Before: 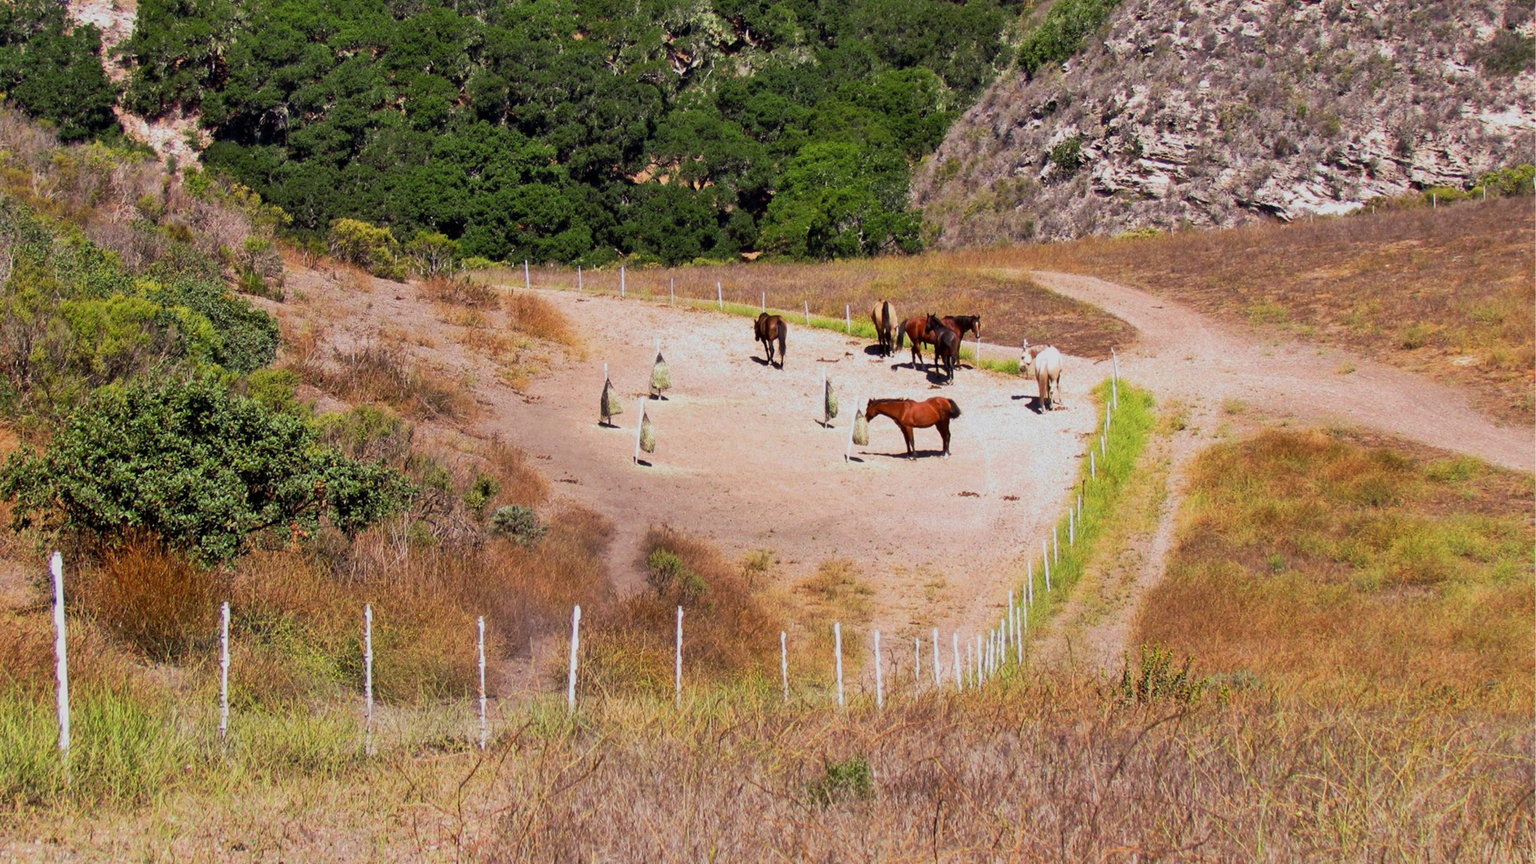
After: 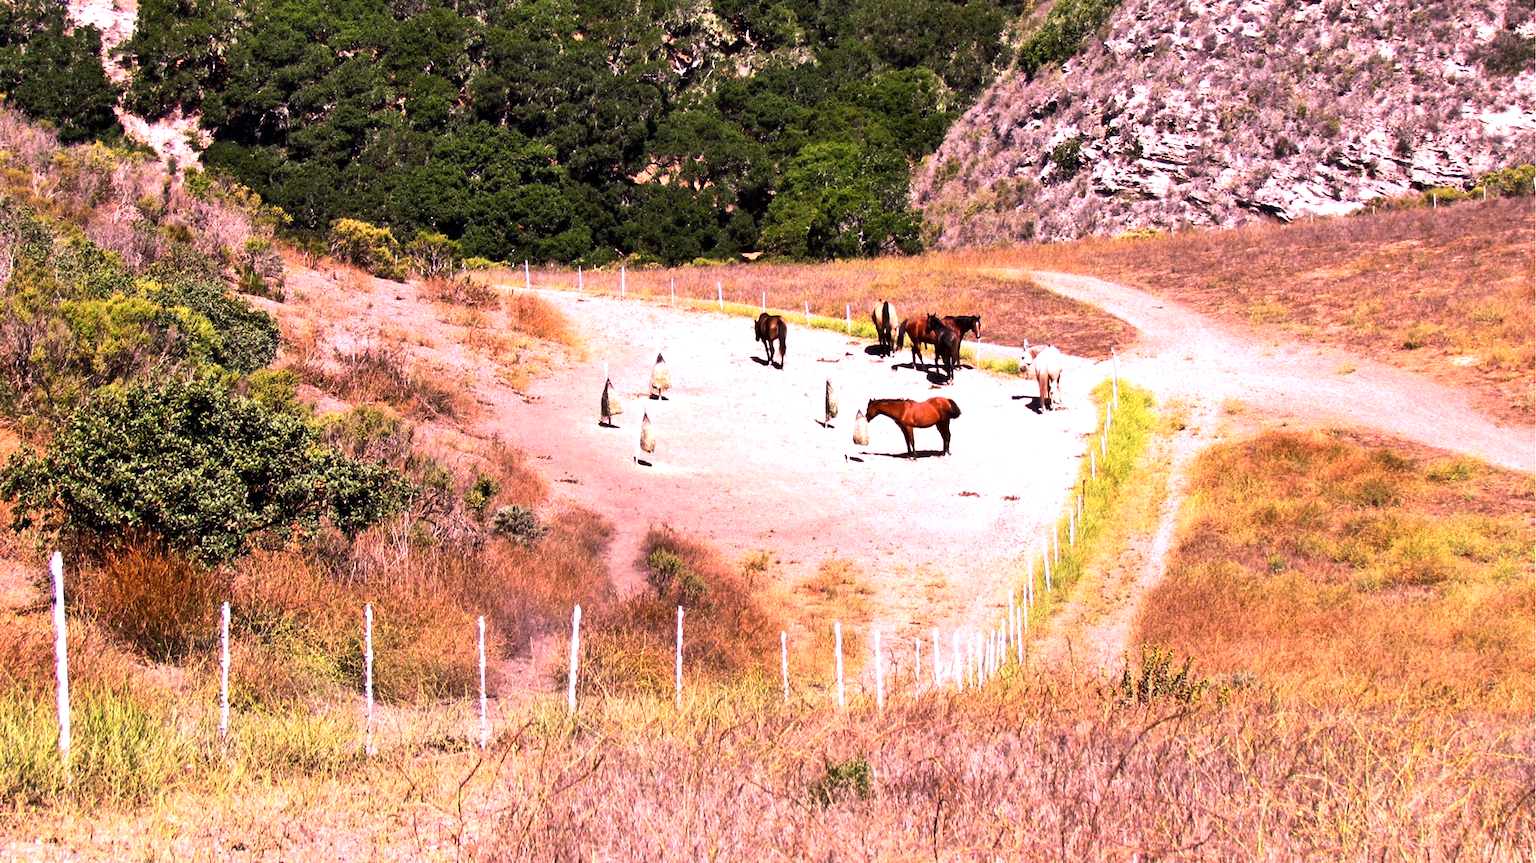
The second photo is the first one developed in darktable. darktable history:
white balance: red 1.188, blue 1.11
tone equalizer: -8 EV -1.08 EV, -7 EV -1.01 EV, -6 EV -0.867 EV, -5 EV -0.578 EV, -3 EV 0.578 EV, -2 EV 0.867 EV, -1 EV 1.01 EV, +0 EV 1.08 EV, edges refinement/feathering 500, mask exposure compensation -1.57 EV, preserve details no
